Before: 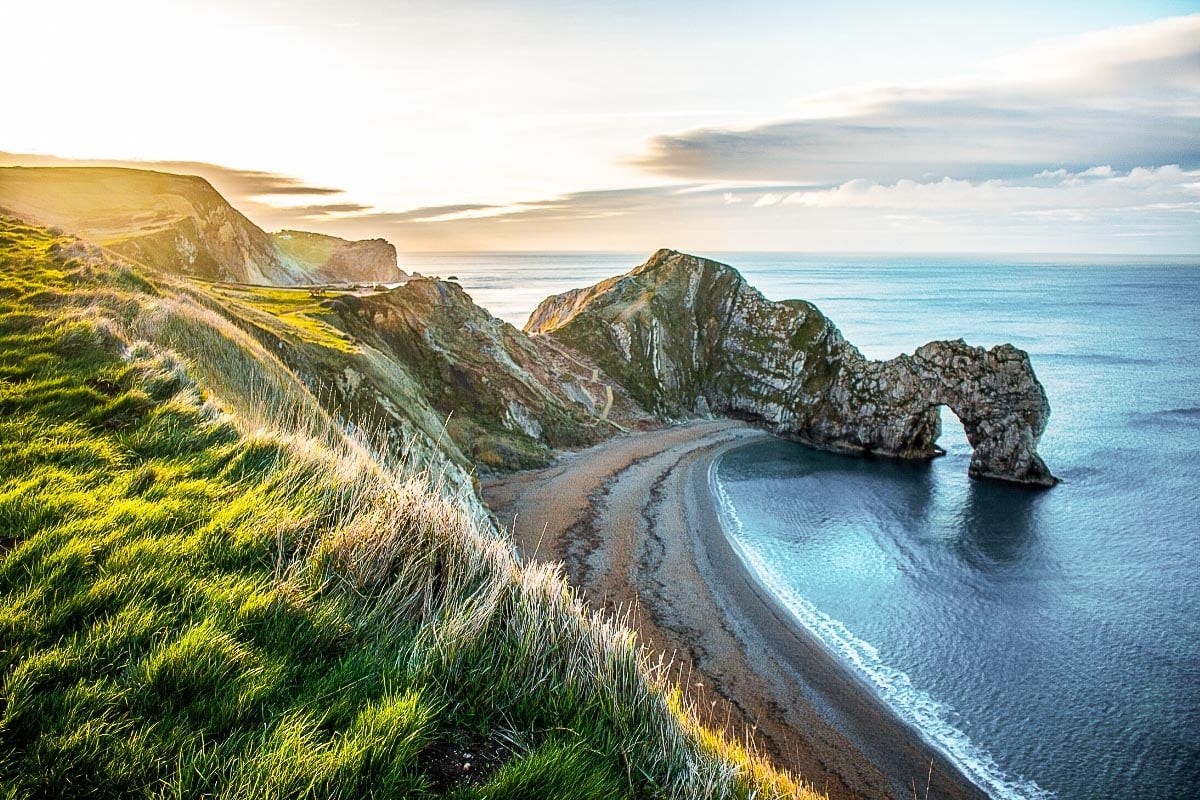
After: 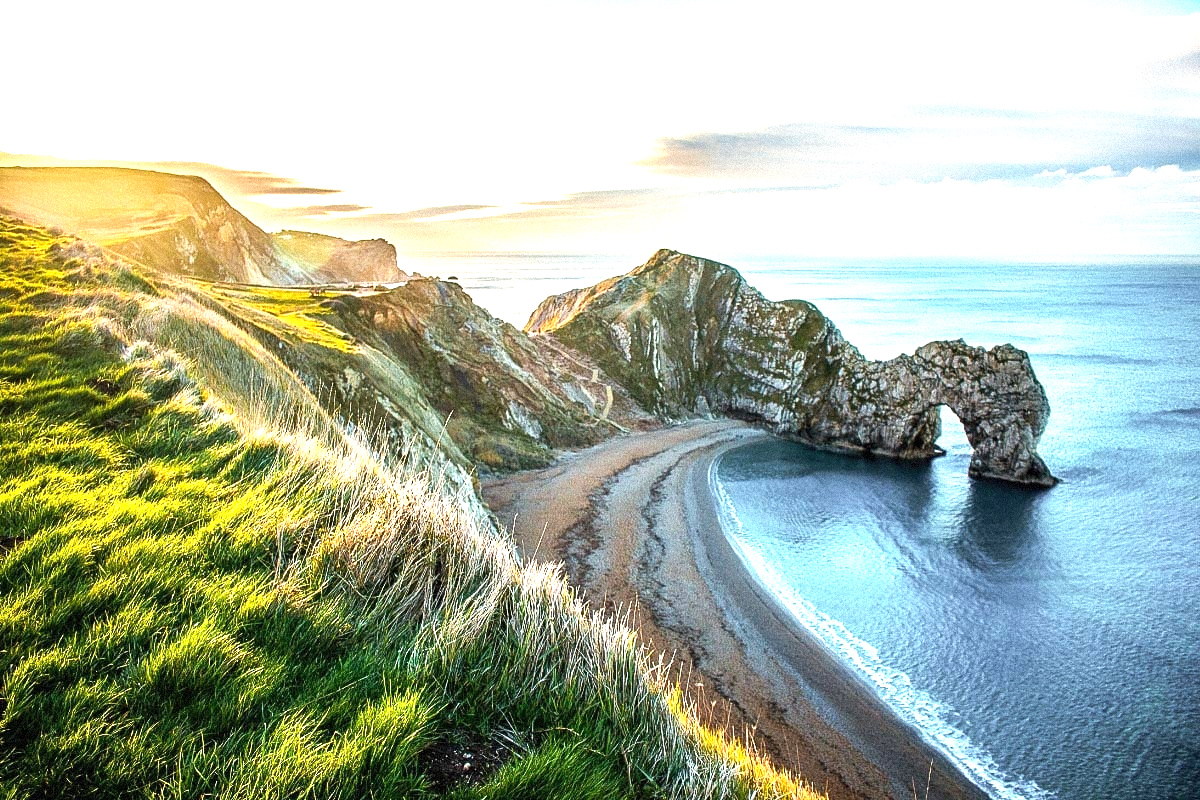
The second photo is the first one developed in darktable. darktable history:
exposure: black level correction 0, exposure 0.7 EV, compensate exposure bias true, compensate highlight preservation false
grain: mid-tones bias 0%
